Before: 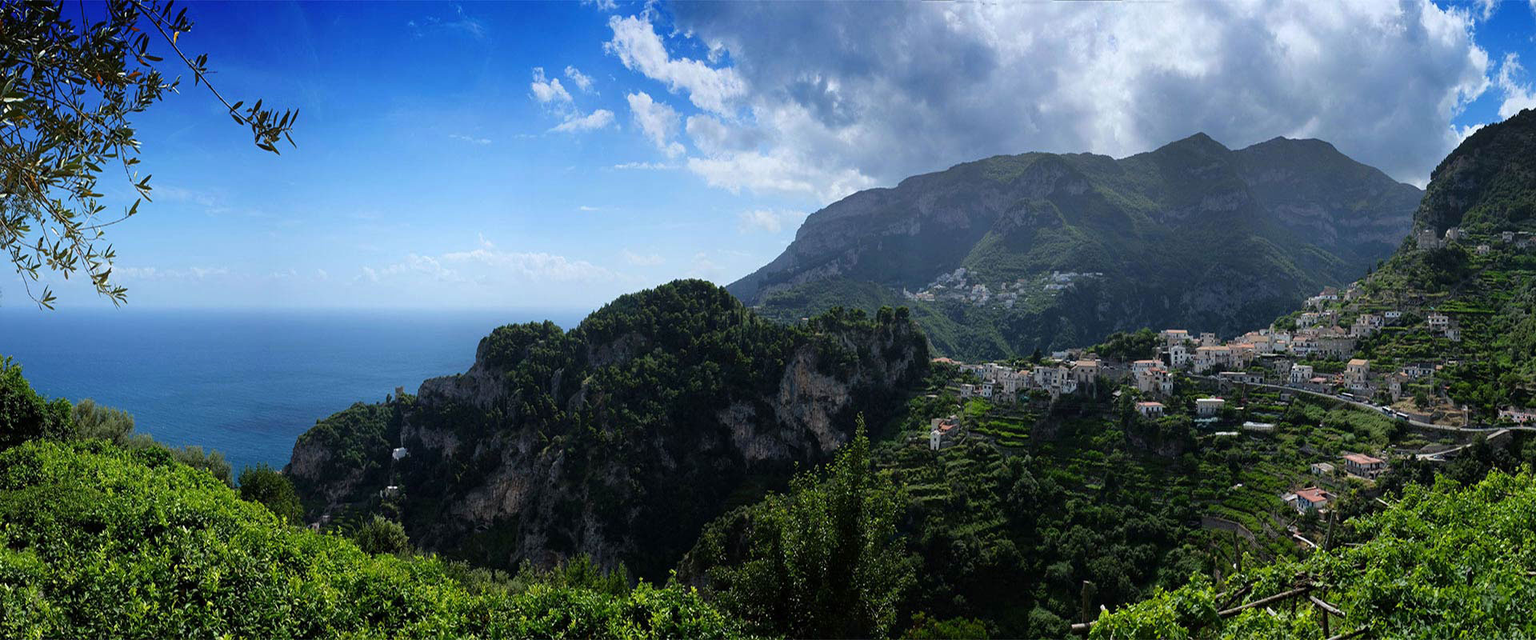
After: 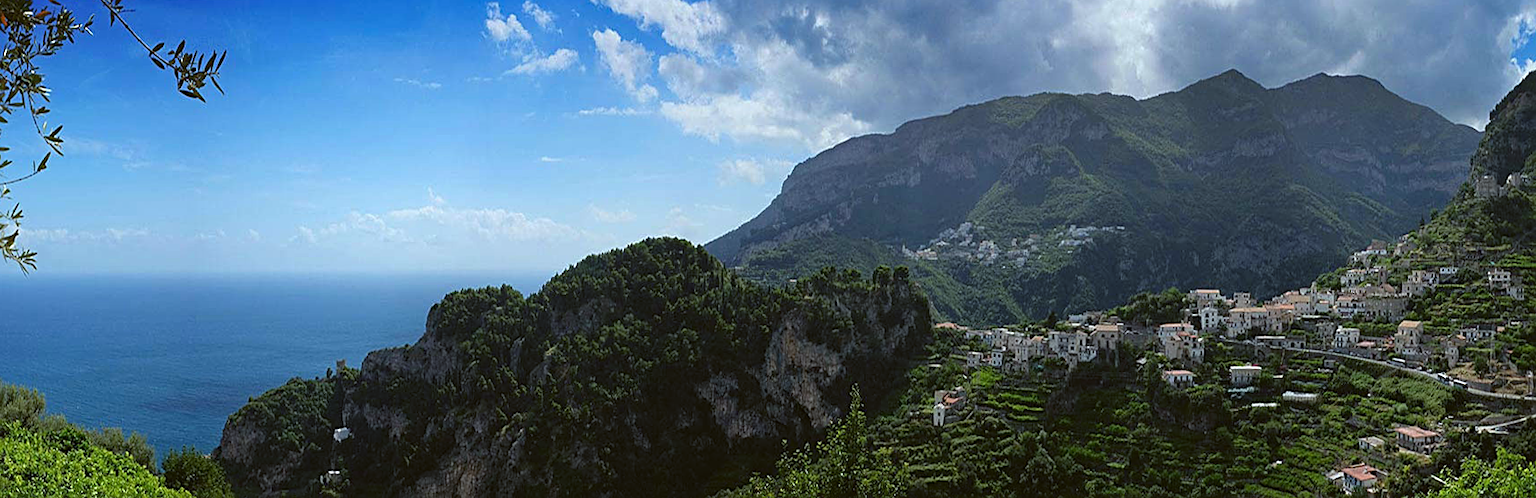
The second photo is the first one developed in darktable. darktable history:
color balance: lift [1.004, 1.002, 1.002, 0.998], gamma [1, 1.007, 1.002, 0.993], gain [1, 0.977, 1.013, 1.023], contrast -3.64%
sharpen: on, module defaults
haze removal: compatibility mode true, adaptive false
rotate and perspective: rotation -0.45°, automatic cropping original format, crop left 0.008, crop right 0.992, crop top 0.012, crop bottom 0.988
crop: left 5.596%, top 10.314%, right 3.534%, bottom 19.395%
